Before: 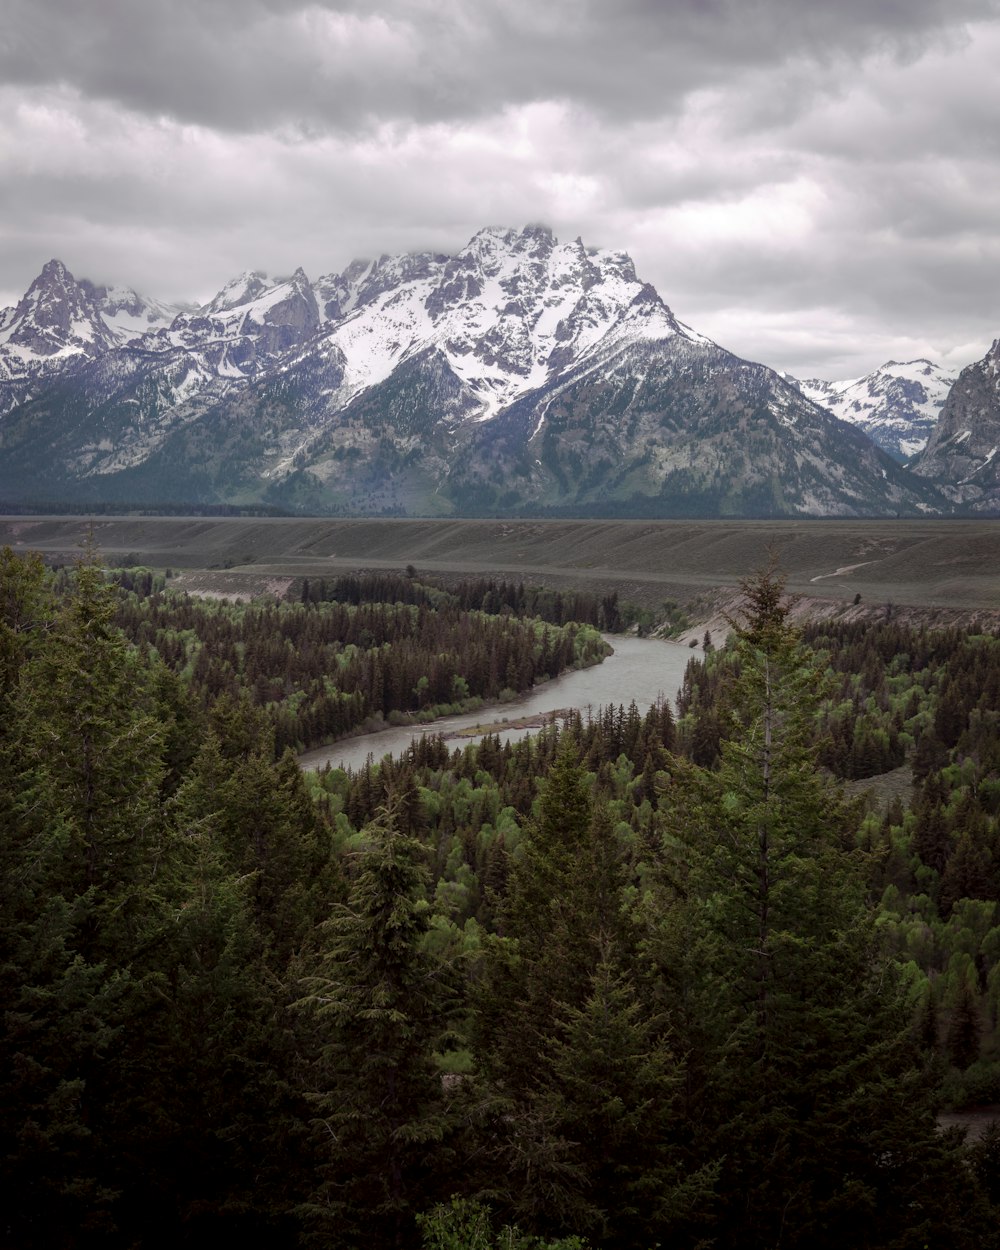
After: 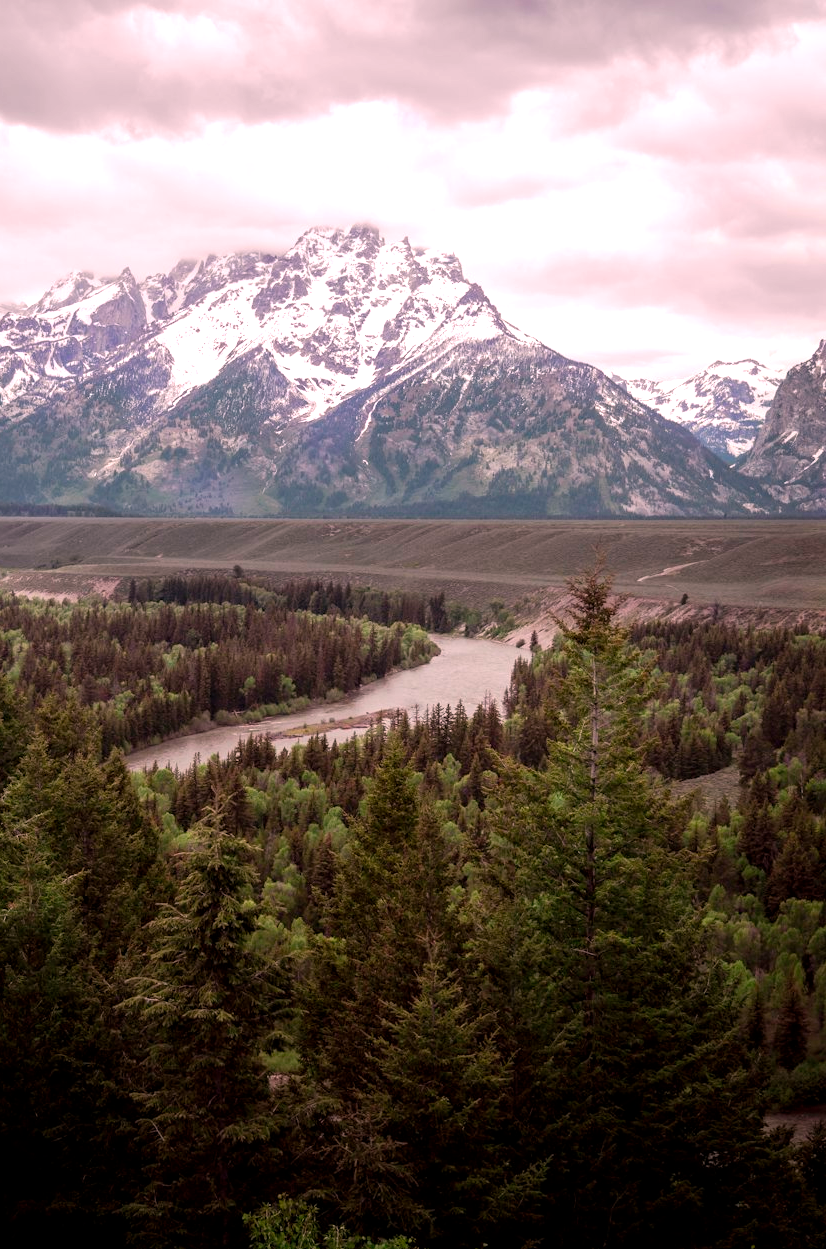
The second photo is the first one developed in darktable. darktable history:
color correction: highlights a* 14.59, highlights b* 4.7
crop: left 17.311%, bottom 0.03%
exposure: exposure 0.718 EV, compensate highlight preservation false
